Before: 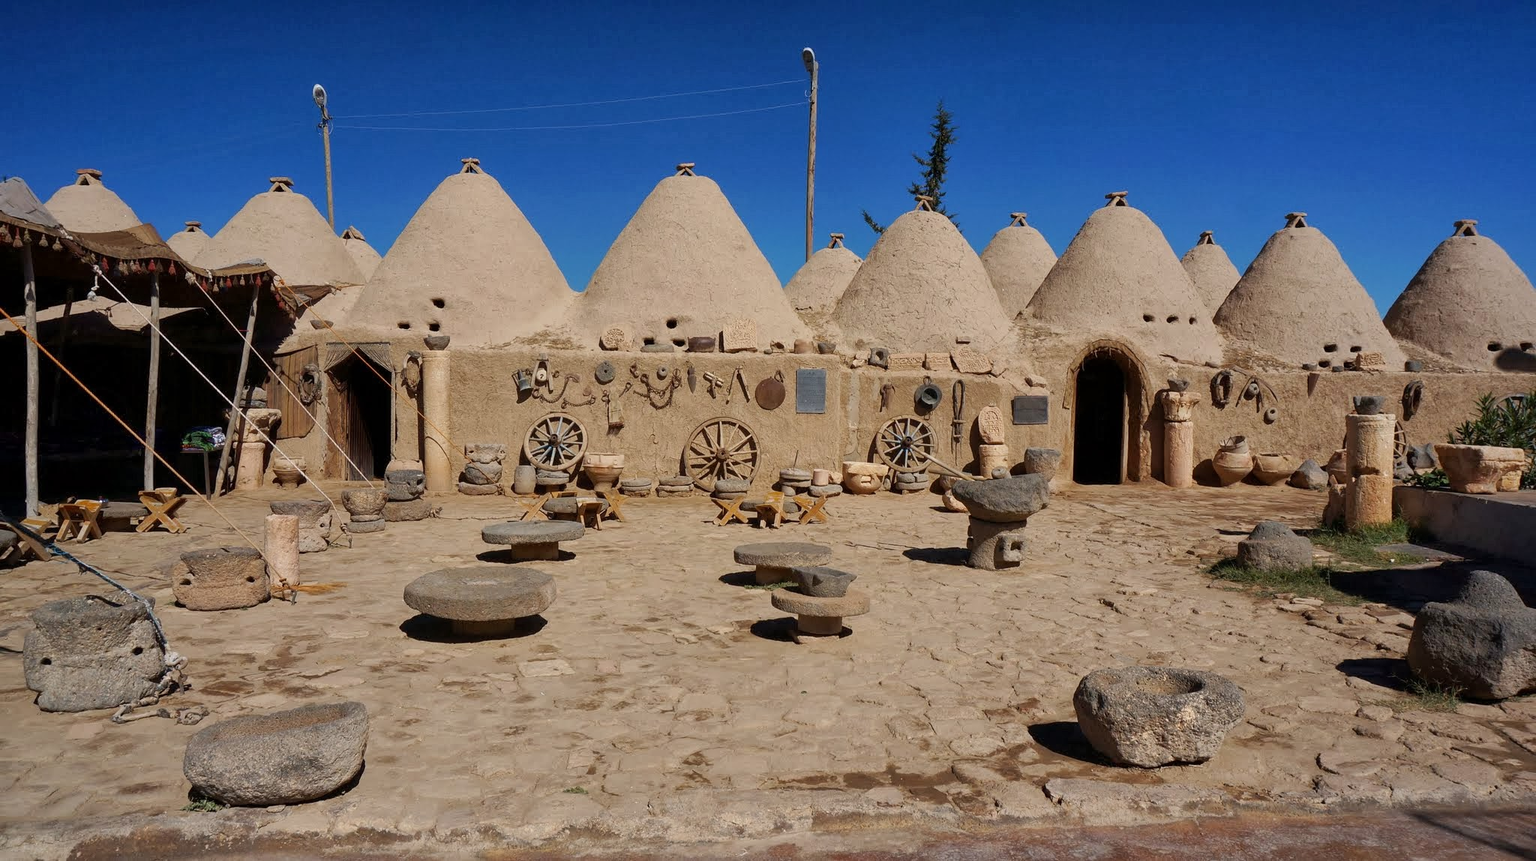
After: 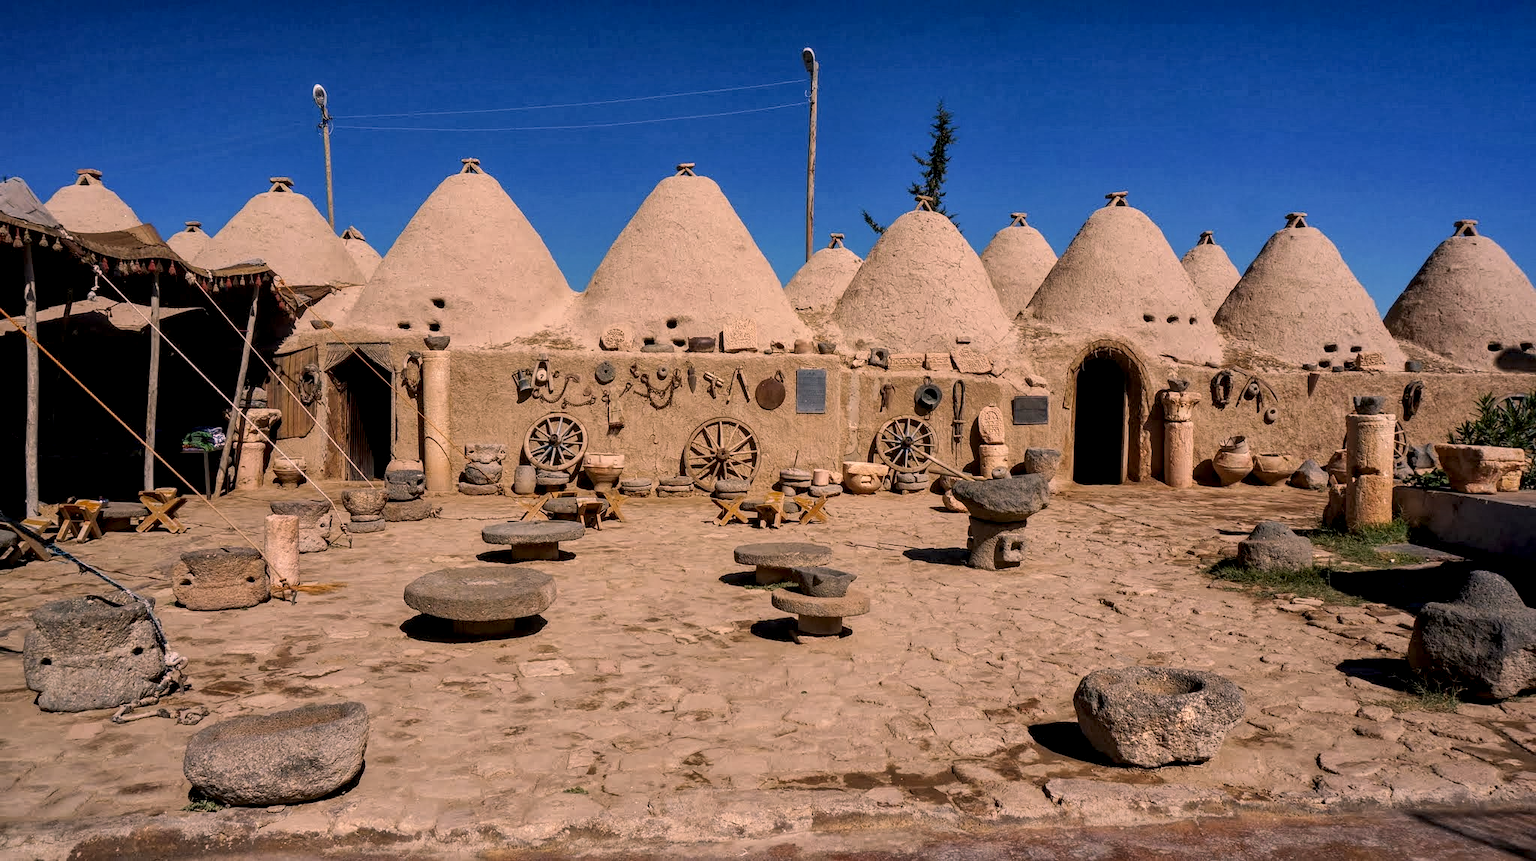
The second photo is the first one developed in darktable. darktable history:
color balance rgb: highlights gain › chroma 4.495%, highlights gain › hue 30.44°, perceptual saturation grading › global saturation 0.342%, global vibrance 16.573%, saturation formula JzAzBz (2021)
local contrast: detail 144%
